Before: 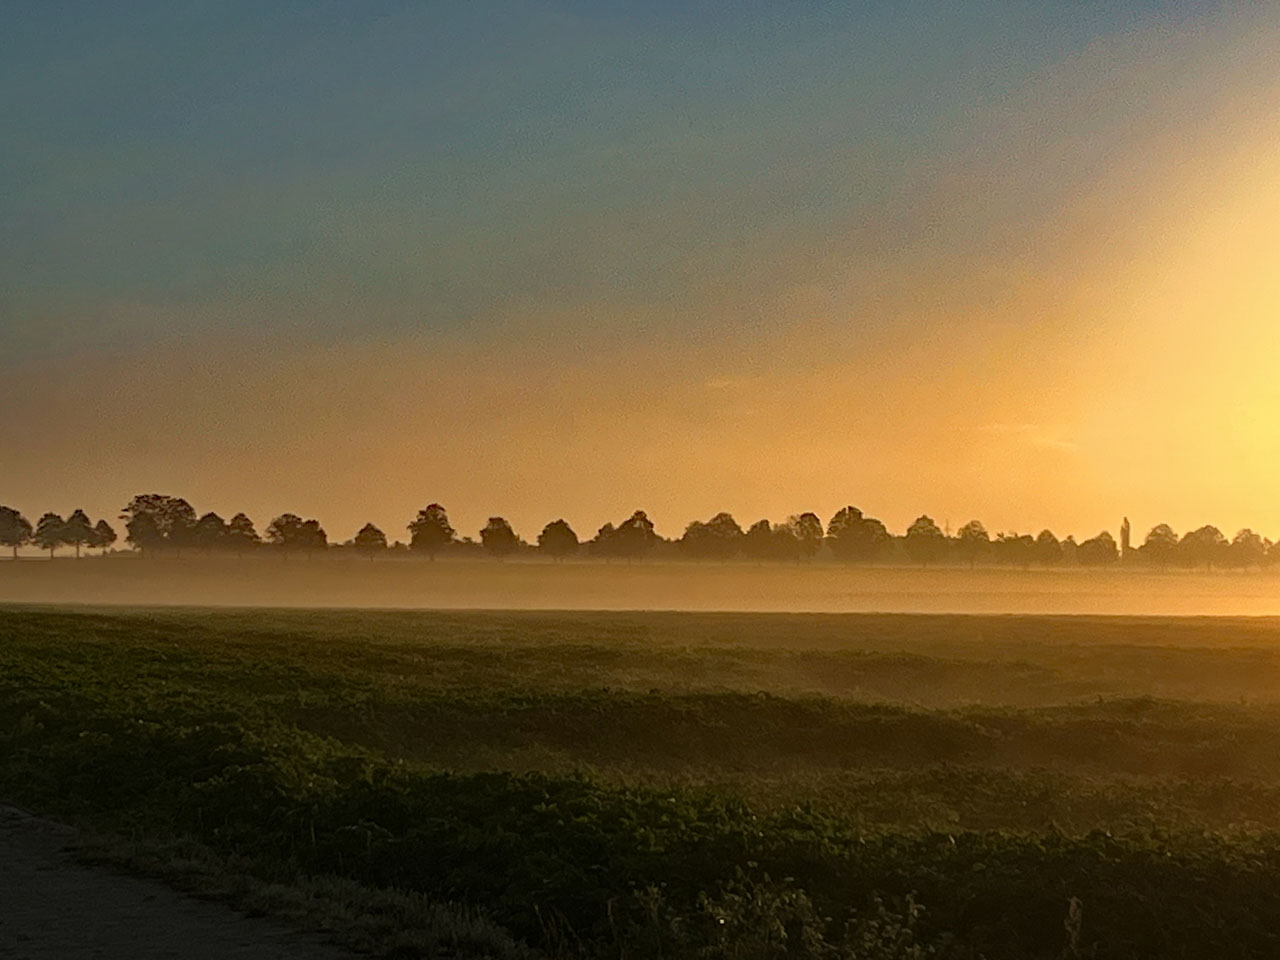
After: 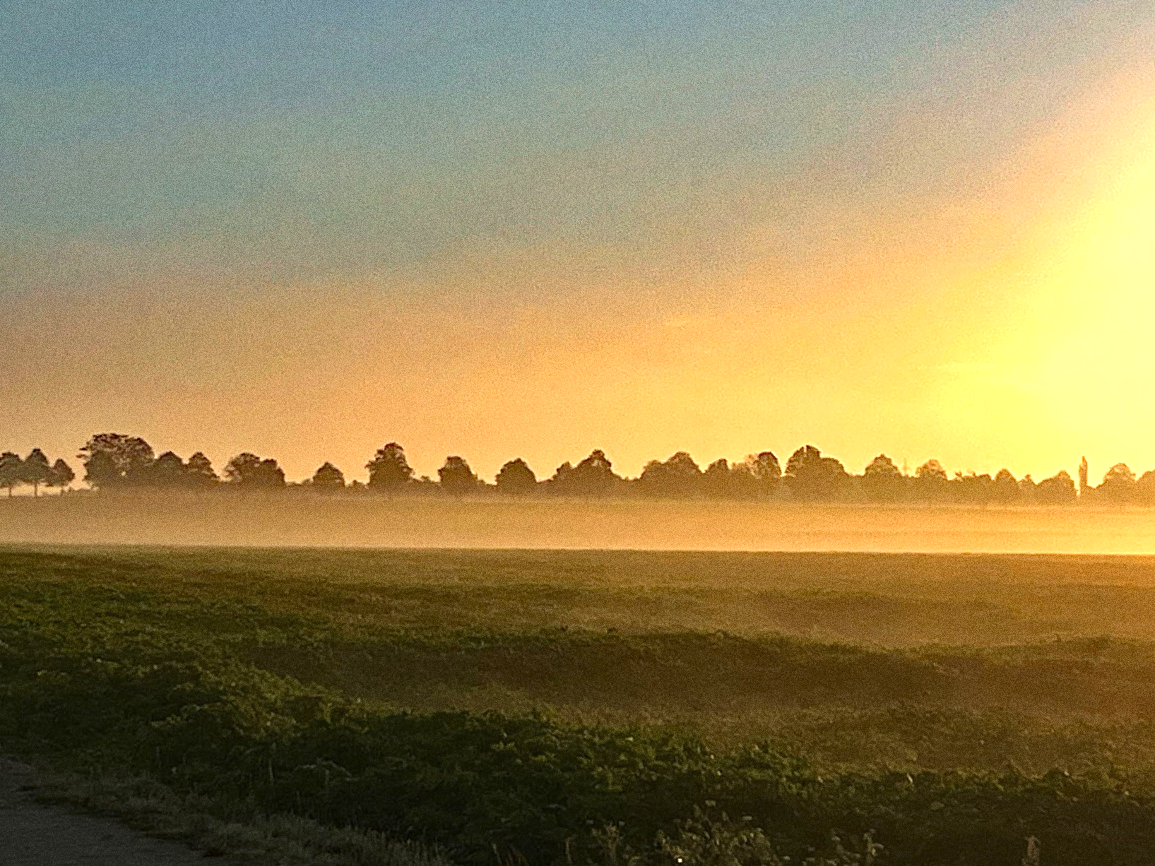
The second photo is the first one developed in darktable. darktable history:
crop: left 3.305%, top 6.436%, right 6.389%, bottom 3.258%
grain: coarseness 0.09 ISO, strength 40%
exposure: black level correction 0, exposure 1.1 EV, compensate exposure bias true, compensate highlight preservation false
